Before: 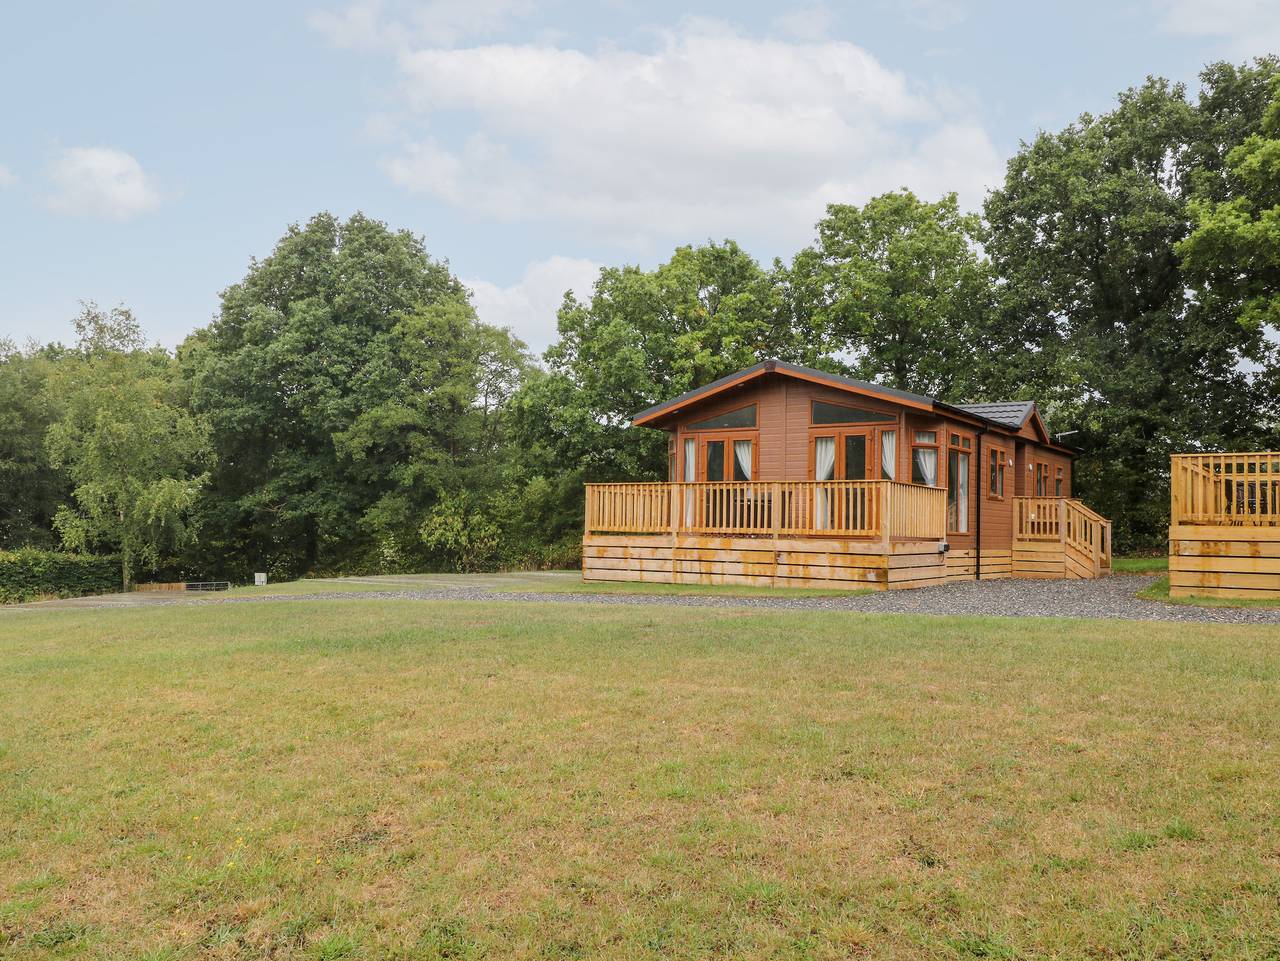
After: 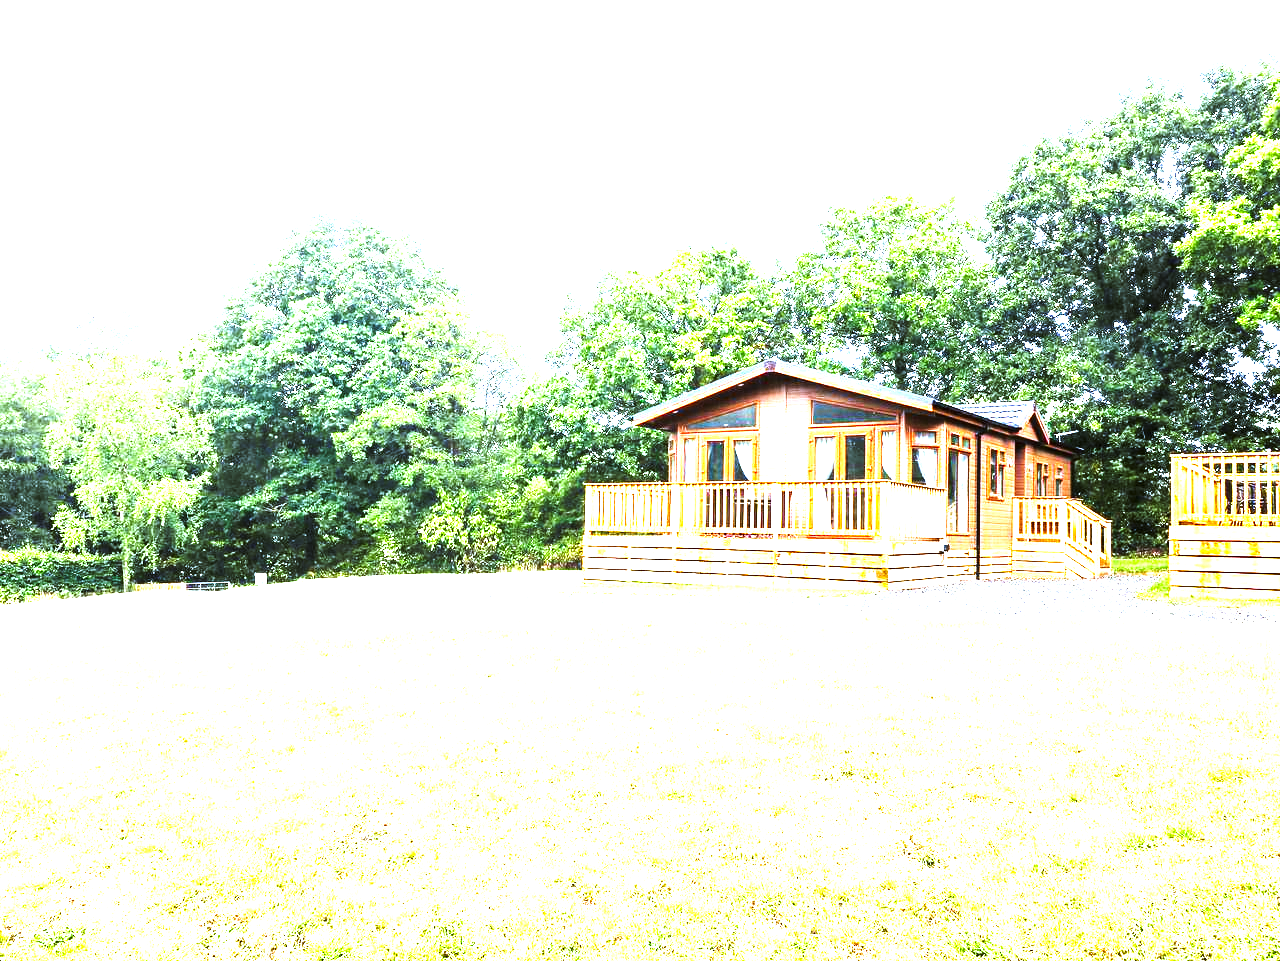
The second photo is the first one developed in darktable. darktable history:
base curve: curves: ch0 [(0, 0) (0.028, 0.03) (0.121, 0.232) (0.46, 0.748) (0.859, 0.968) (1, 1)], preserve colors none
white balance: red 0.871, blue 1.249
levels: levels [0, 0.281, 0.562]
